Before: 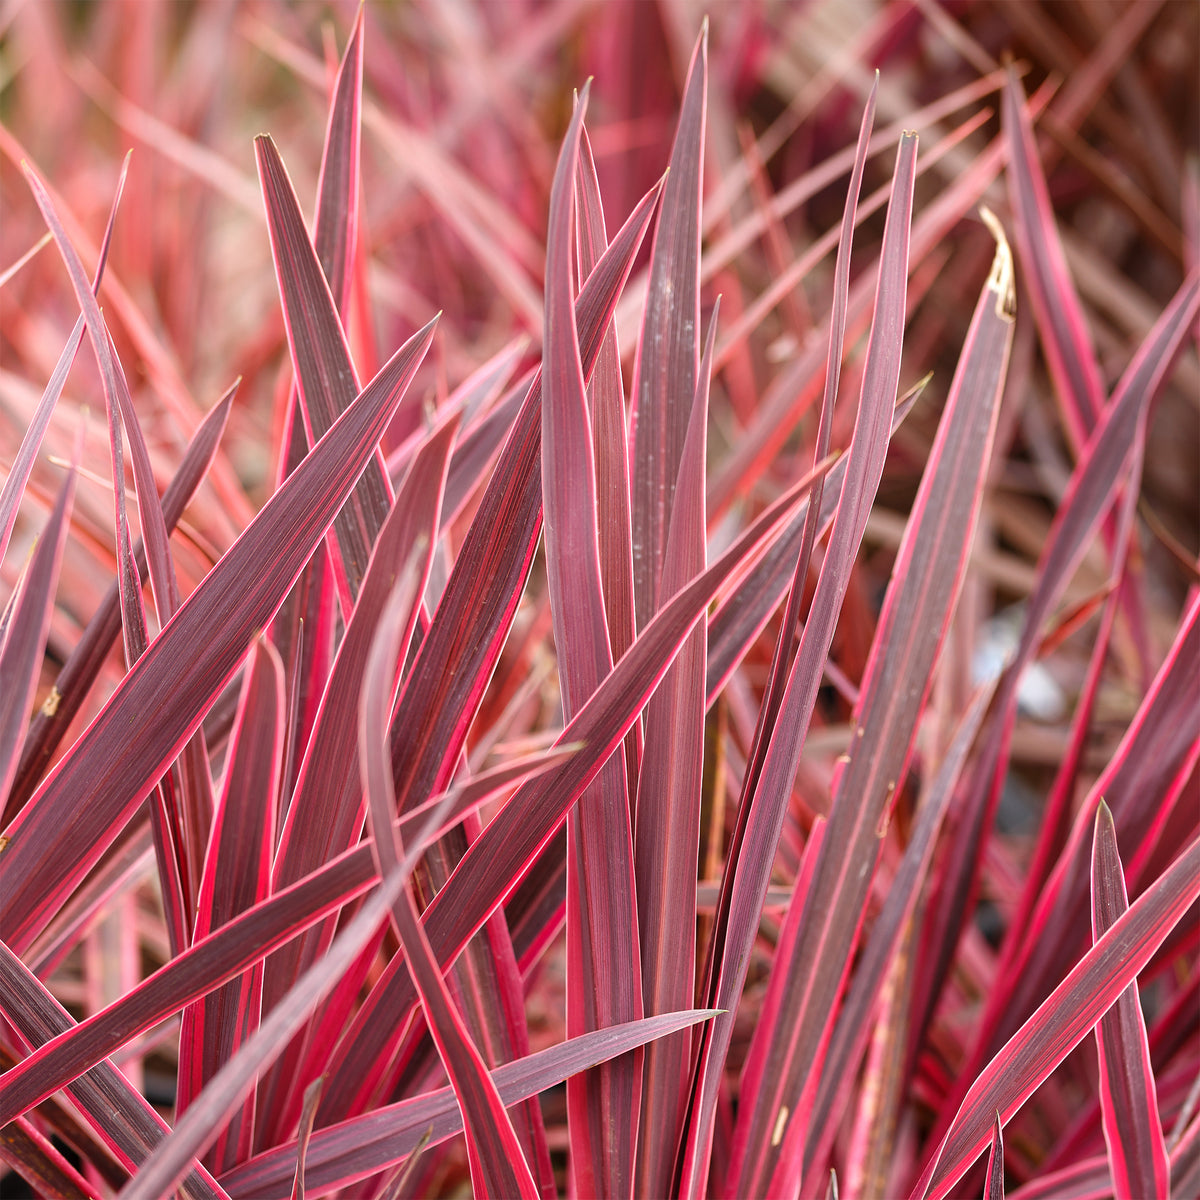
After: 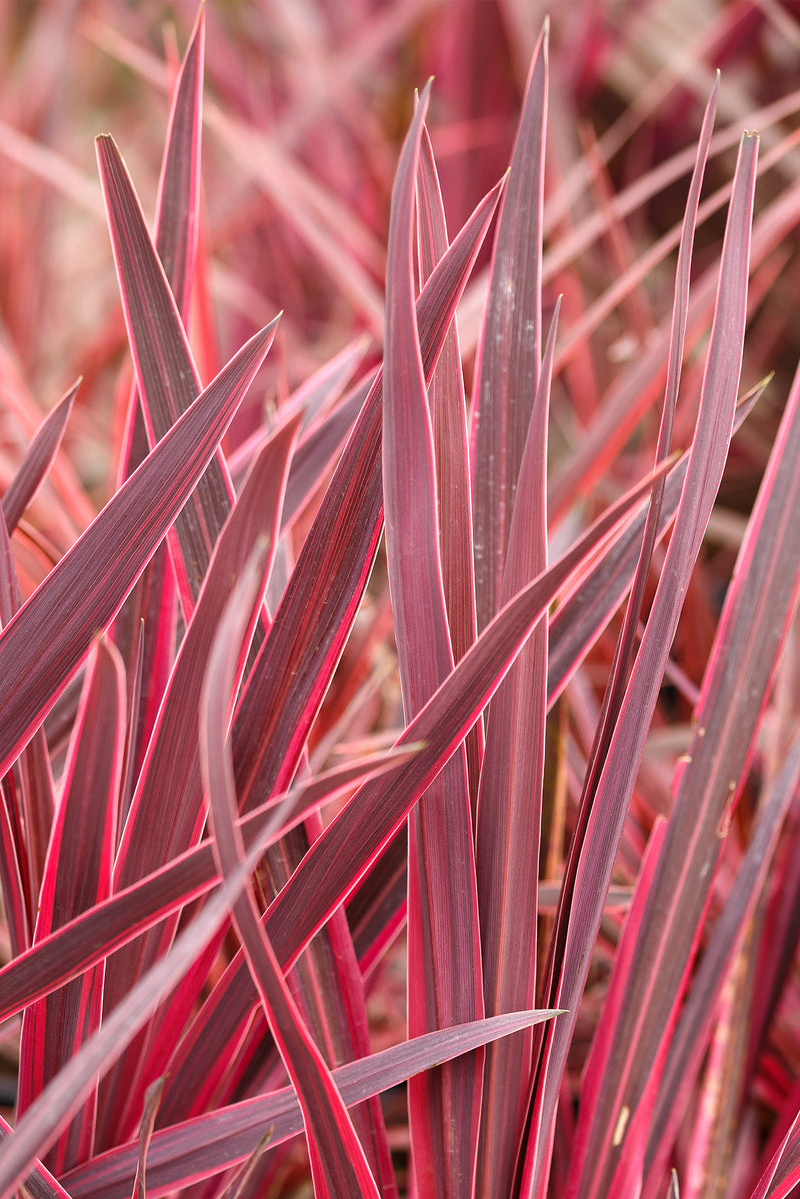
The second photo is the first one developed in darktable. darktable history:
crop and rotate: left 13.332%, right 19.984%
